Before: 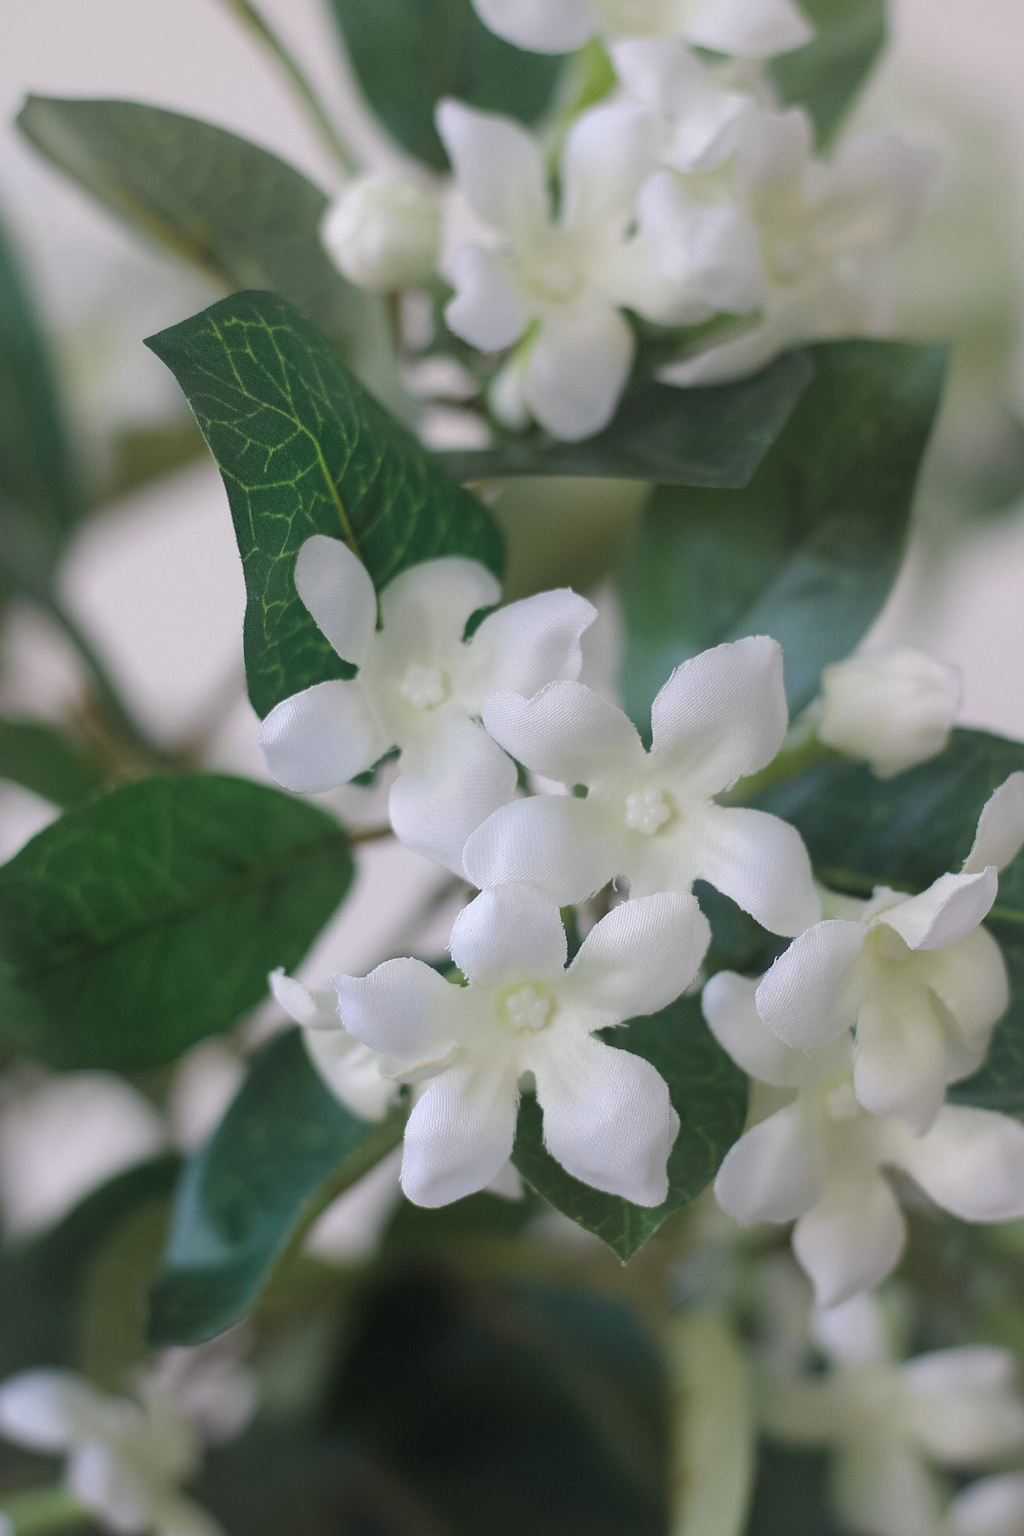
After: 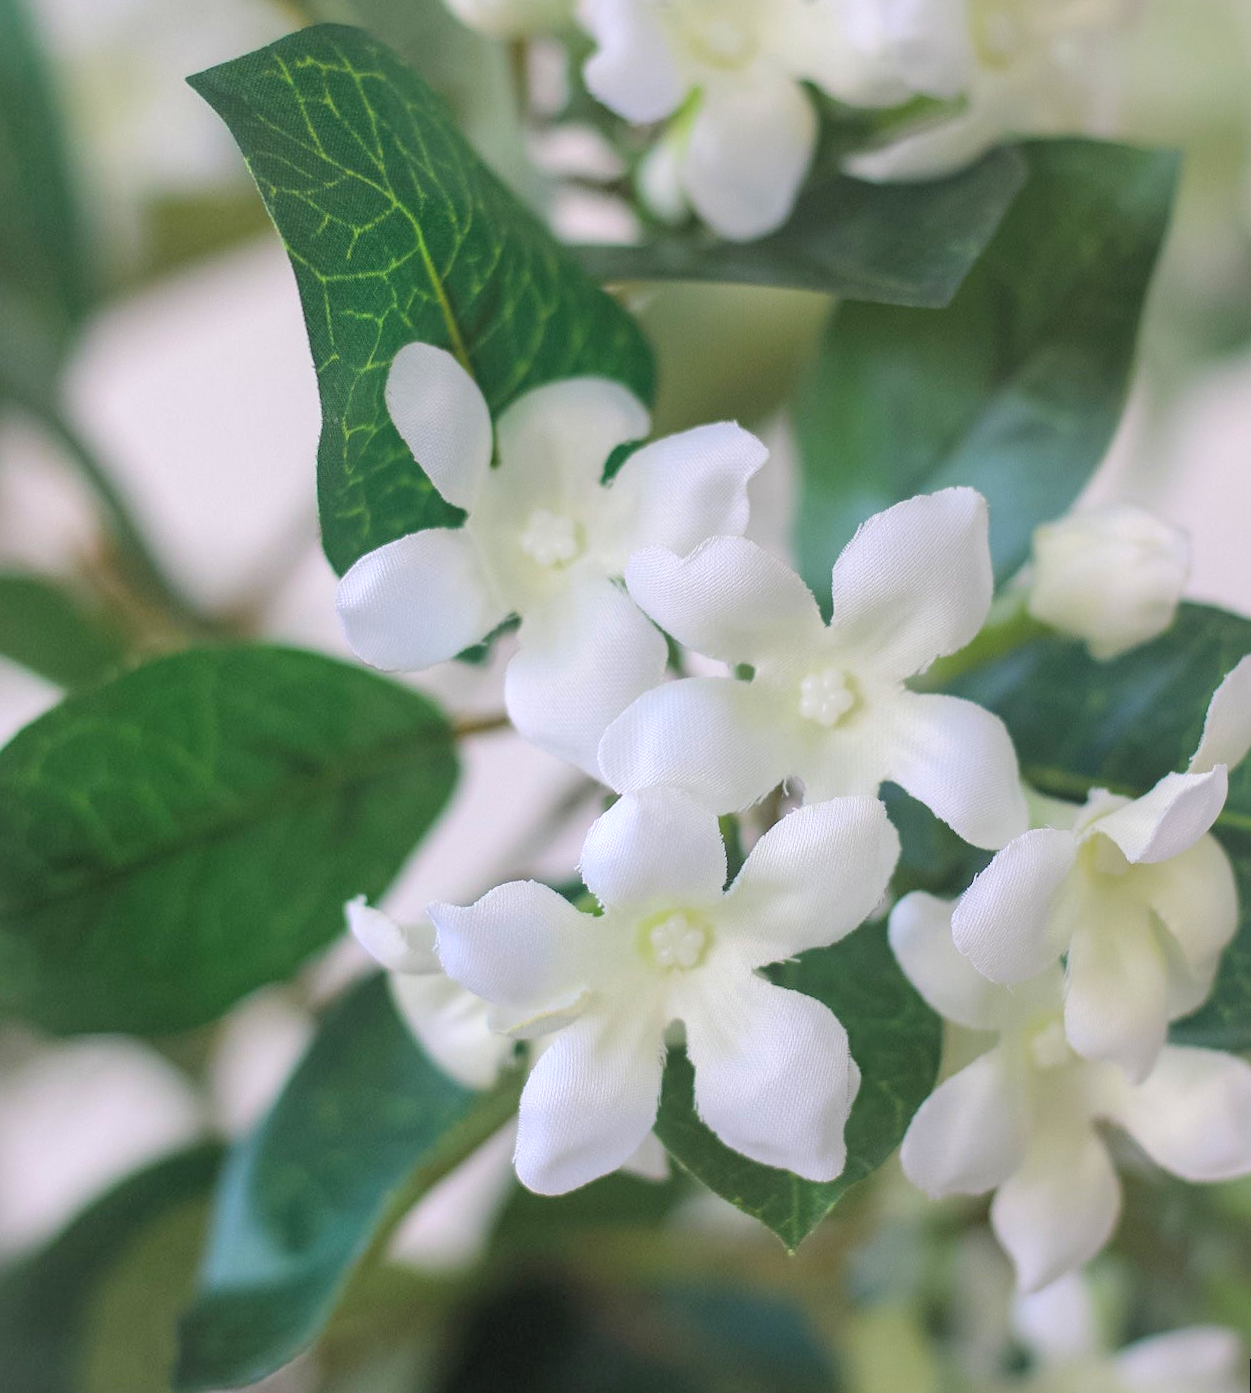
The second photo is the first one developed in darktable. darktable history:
white balance: emerald 1
contrast brightness saturation: contrast 0.07, brightness 0.18, saturation 0.4
rotate and perspective: rotation 0.679°, lens shift (horizontal) 0.136, crop left 0.009, crop right 0.991, crop top 0.078, crop bottom 0.95
crop and rotate: left 1.814%, top 12.818%, right 0.25%, bottom 9.225%
local contrast: on, module defaults
